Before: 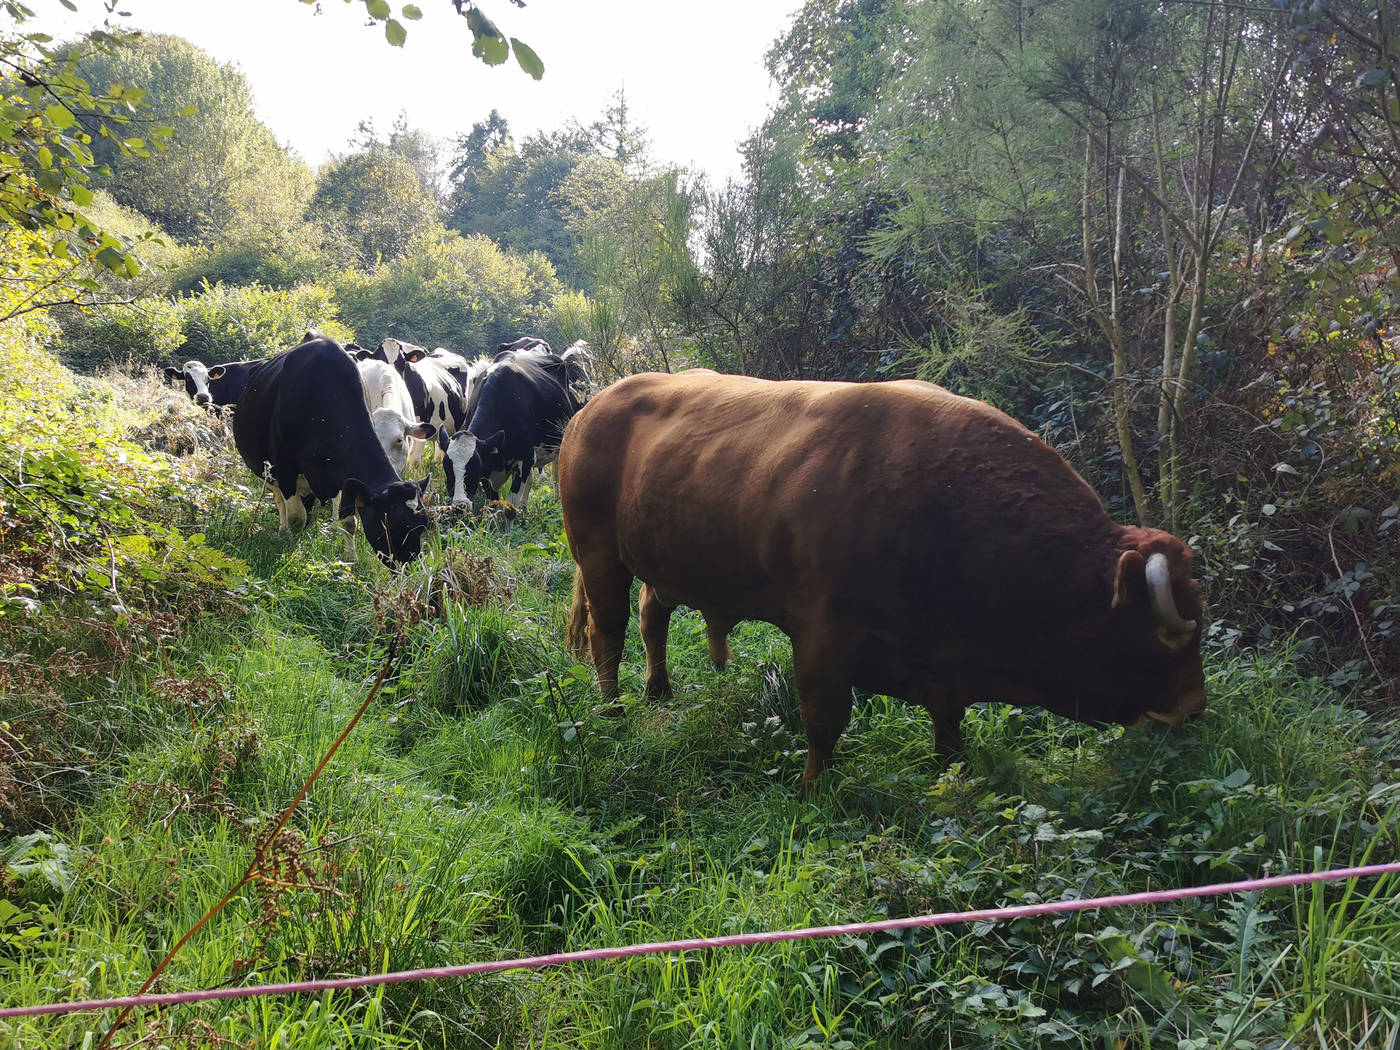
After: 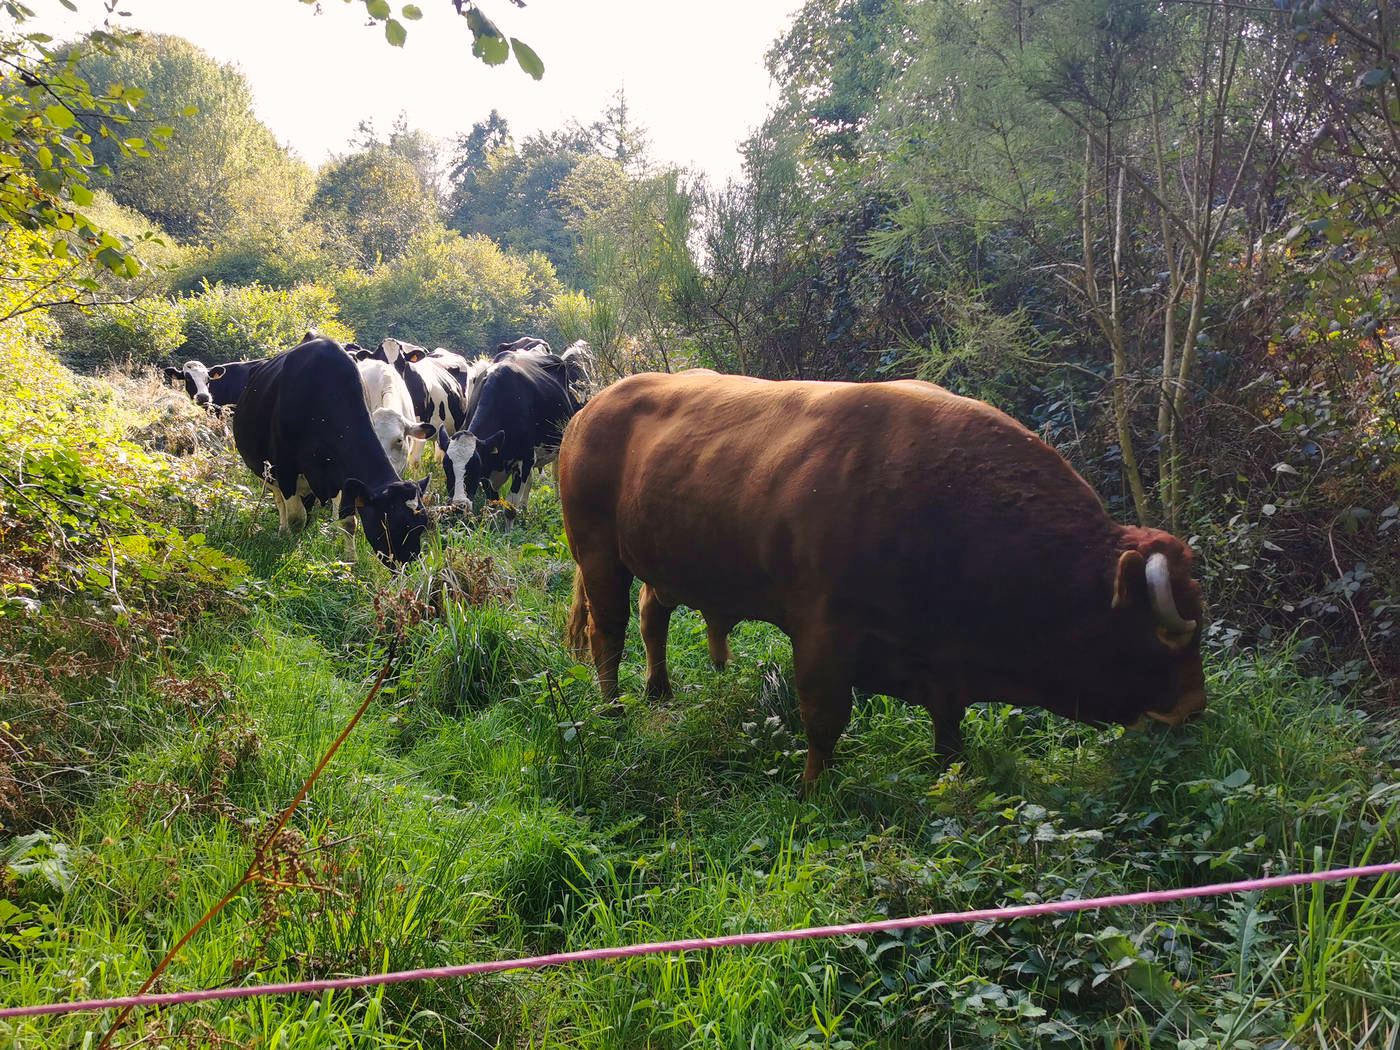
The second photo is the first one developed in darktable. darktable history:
color correction: highlights a* 3.49, highlights b* 2.08, saturation 1.2
